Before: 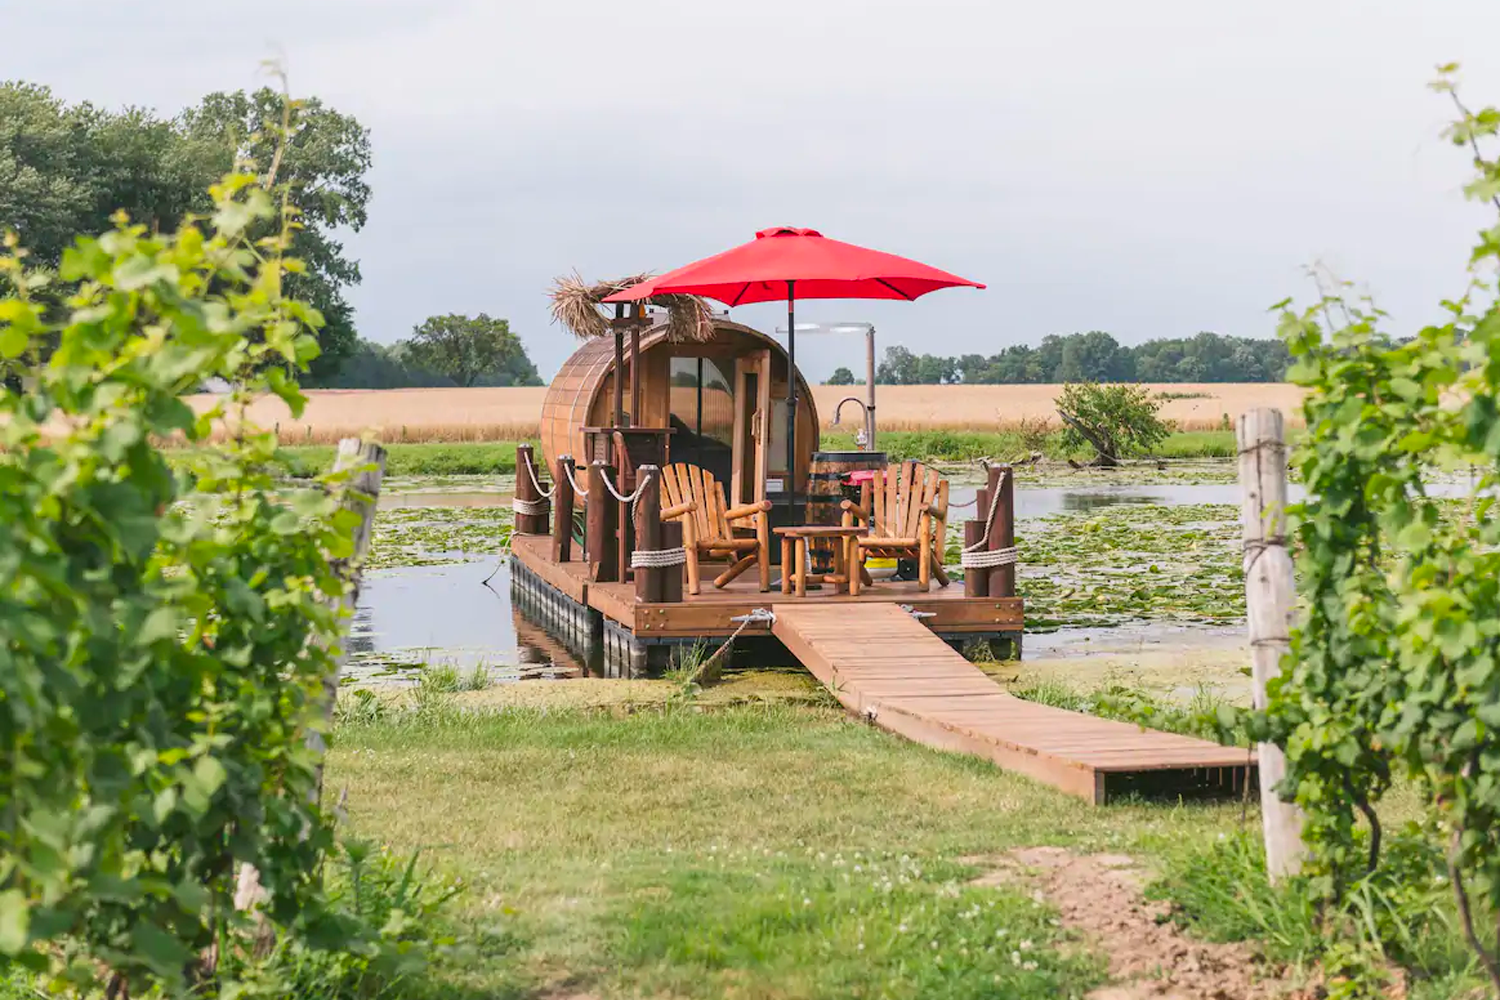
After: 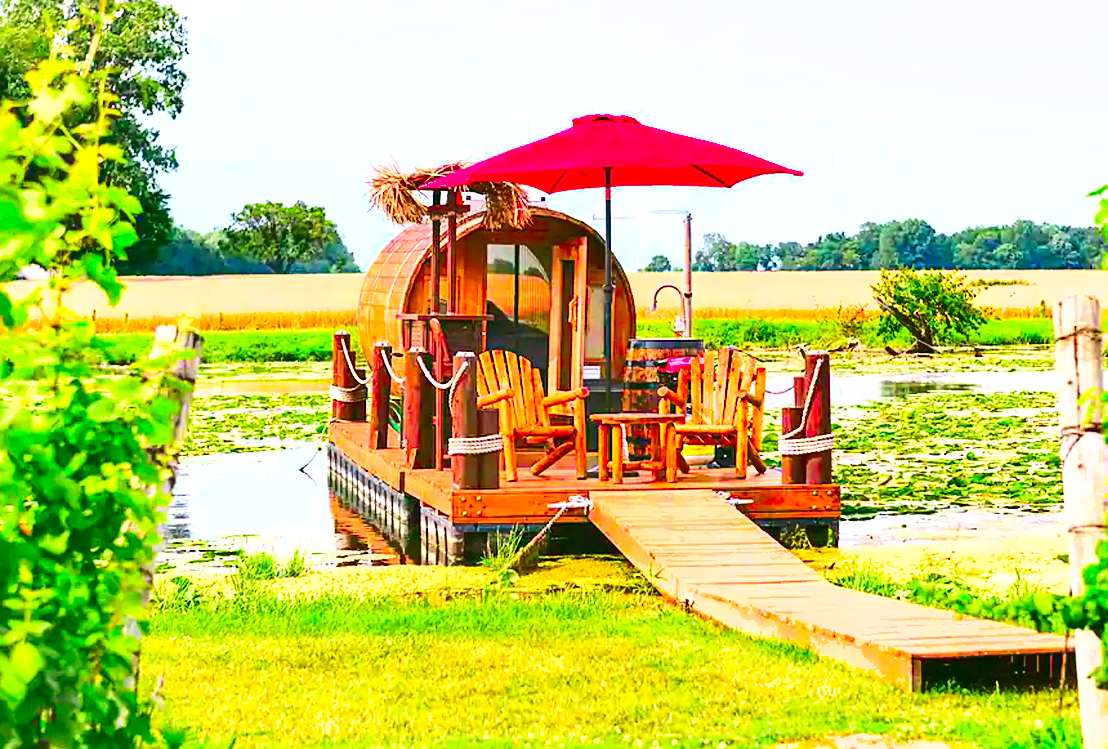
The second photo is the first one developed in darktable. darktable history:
color balance rgb: shadows lift › chroma 0.869%, shadows lift › hue 115.48°, linear chroma grading › global chroma 9.962%, perceptual saturation grading › global saturation 0.55%, contrast -29.894%
exposure: exposure 1.997 EV, compensate highlight preservation false
shadows and highlights: soften with gaussian
crop and rotate: left 12.205%, top 11.362%, right 13.9%, bottom 13.659%
color correction: highlights b* -0.011, saturation 1.84
tone curve: curves: ch0 [(0, 0) (0.003, 0.006) (0.011, 0.007) (0.025, 0.009) (0.044, 0.012) (0.069, 0.021) (0.1, 0.036) (0.136, 0.056) (0.177, 0.105) (0.224, 0.165) (0.277, 0.251) (0.335, 0.344) (0.399, 0.439) (0.468, 0.532) (0.543, 0.628) (0.623, 0.718) (0.709, 0.797) (0.801, 0.874) (0.898, 0.943) (1, 1)], color space Lab, independent channels, preserve colors none
sharpen: on, module defaults
contrast brightness saturation: contrast 0.066, brightness -0.143, saturation 0.109
